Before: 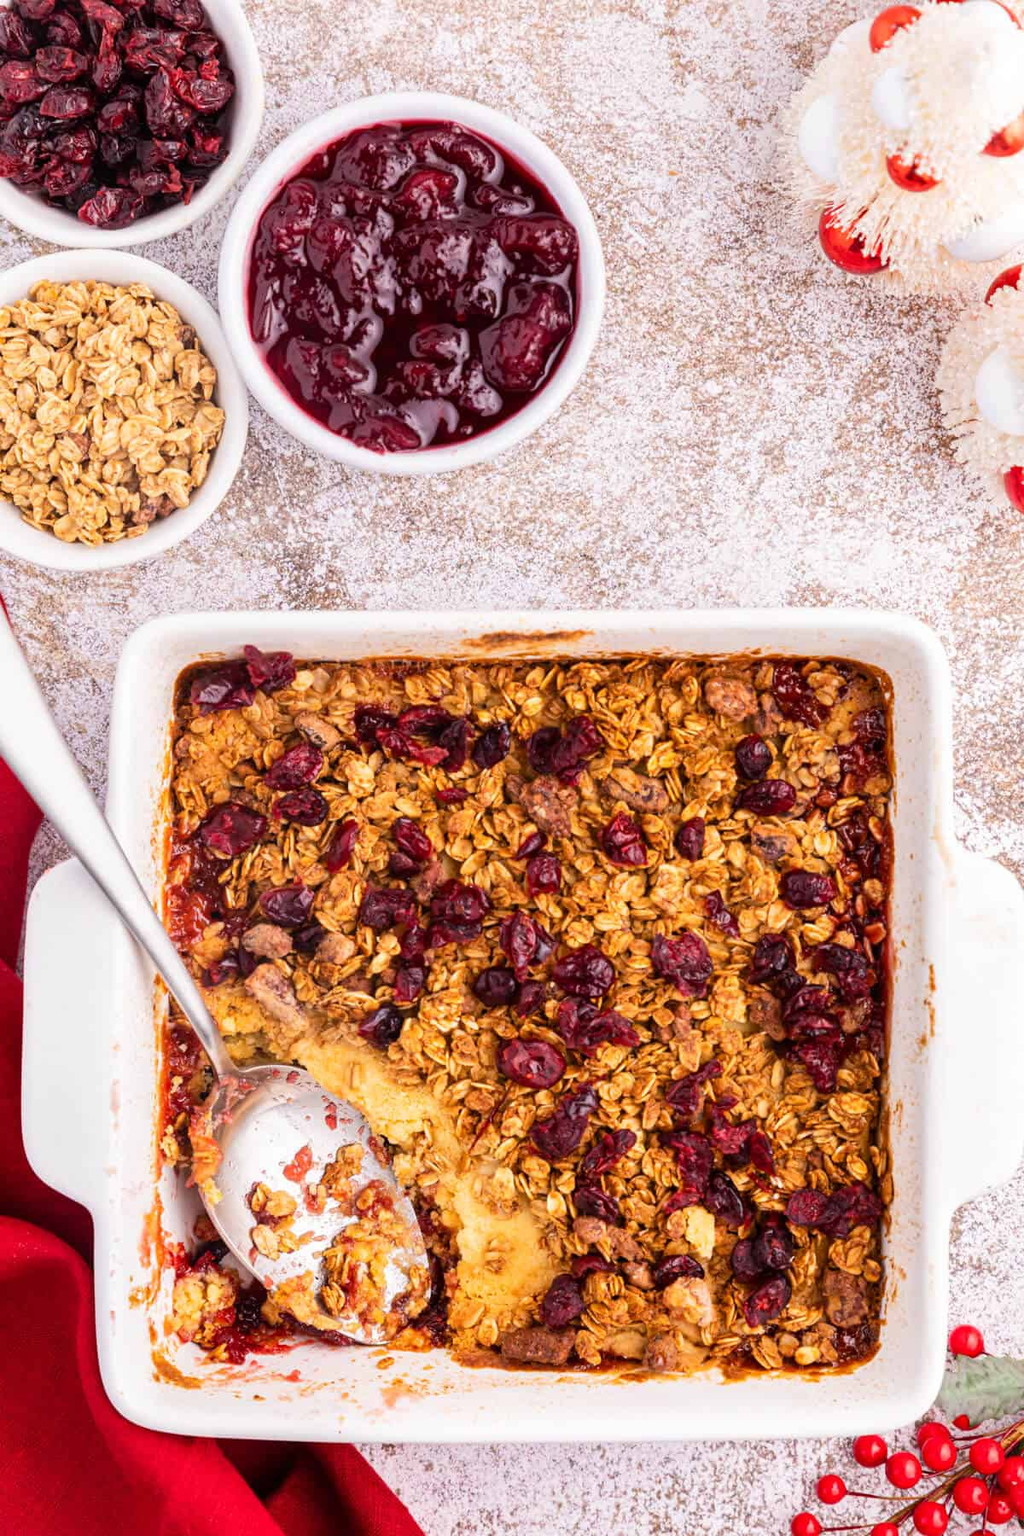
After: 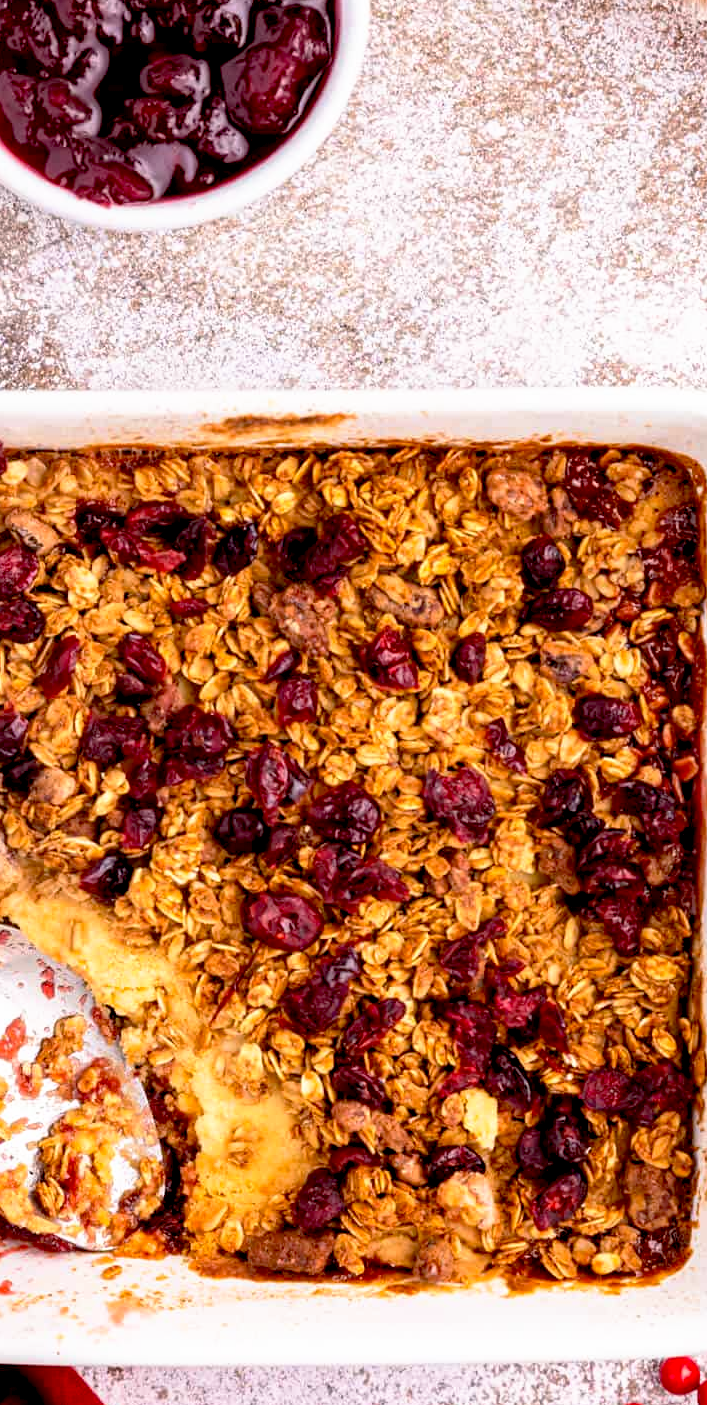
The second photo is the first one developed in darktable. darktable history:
base curve: curves: ch0 [(0.017, 0) (0.425, 0.441) (0.844, 0.933) (1, 1)], preserve colors none
crop and rotate: left 28.415%, top 18.082%, right 12.633%, bottom 3.855%
